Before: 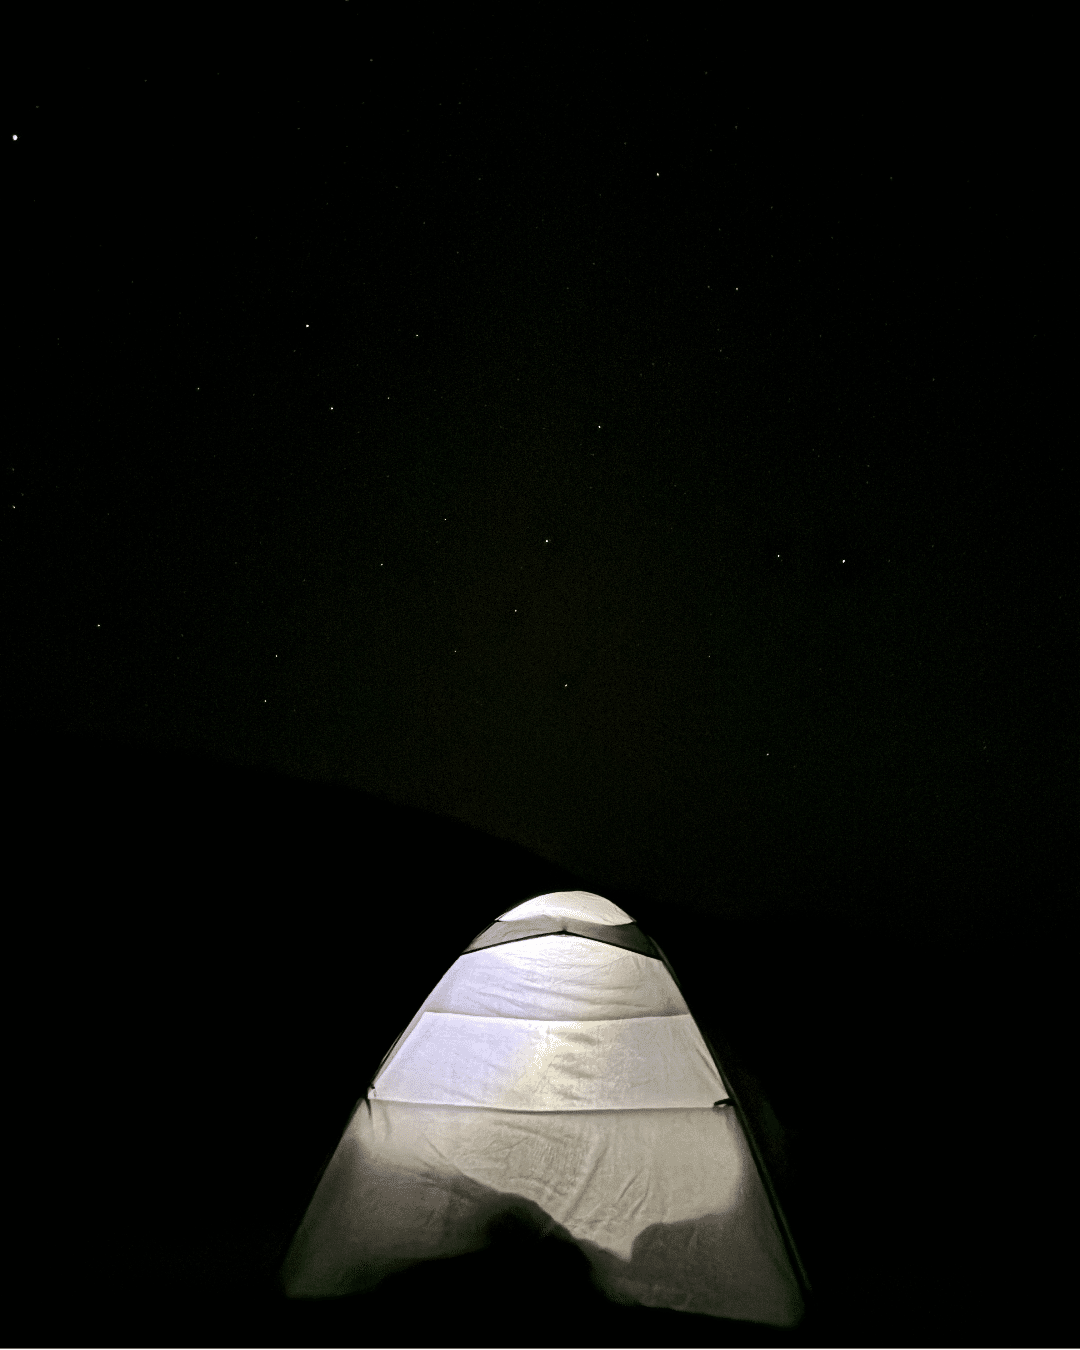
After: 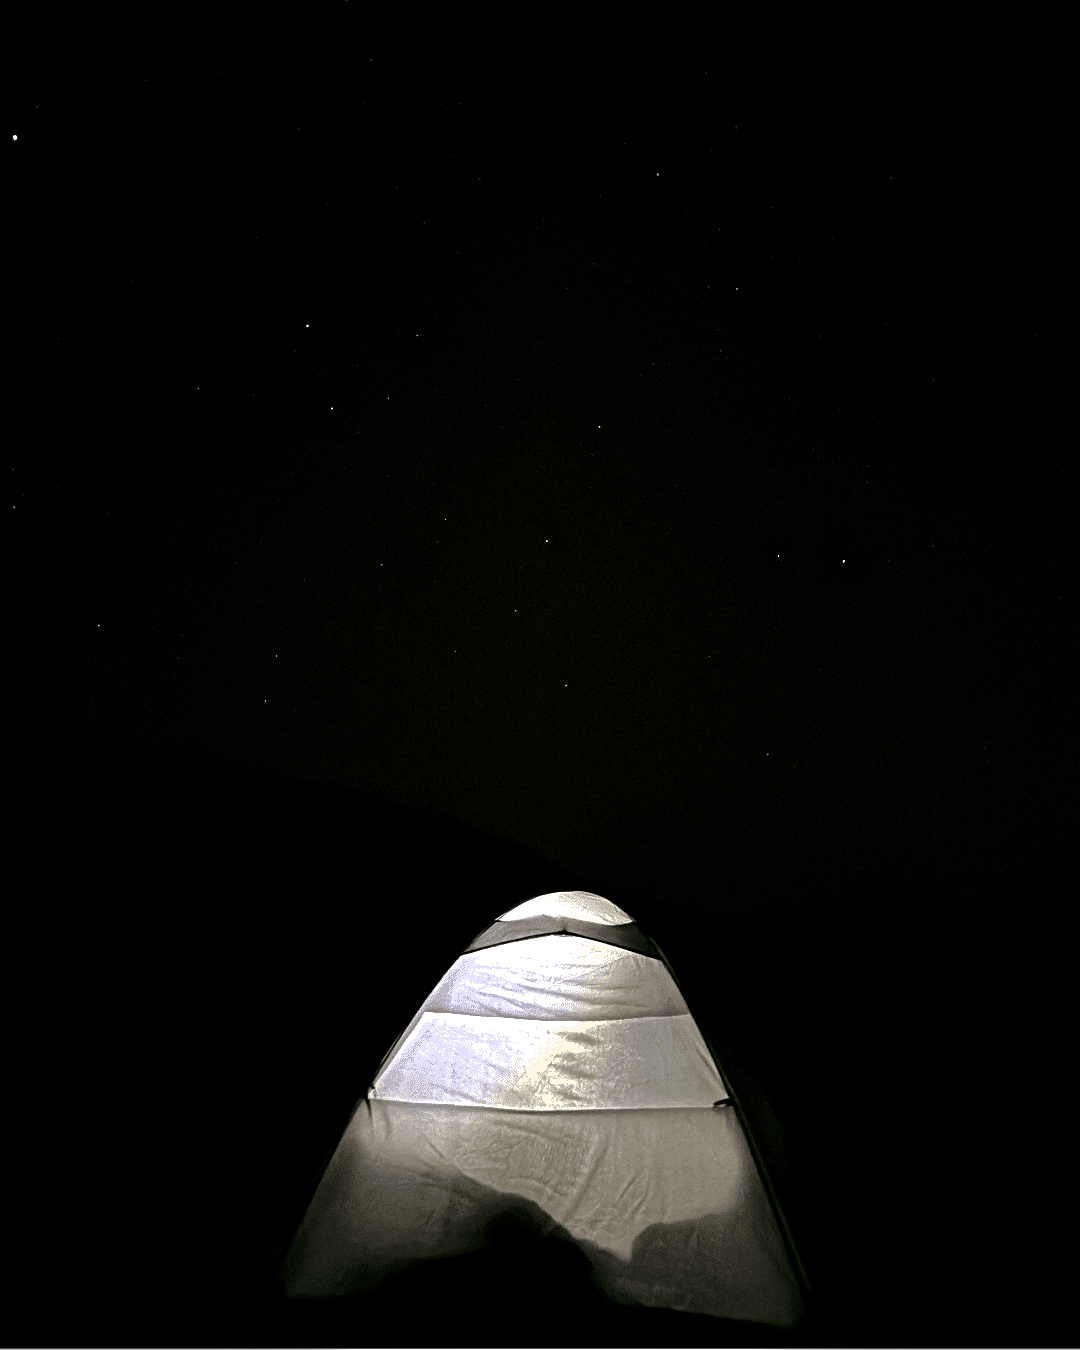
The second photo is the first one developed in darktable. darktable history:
sharpen: amount 0.21
tone equalizer: -8 EV -0.424 EV, -7 EV -0.354 EV, -6 EV -0.371 EV, -5 EV -0.249 EV, -3 EV 0.235 EV, -2 EV 0.315 EV, -1 EV 0.388 EV, +0 EV 0.399 EV
base curve: curves: ch0 [(0, 0) (0.826, 0.587) (1, 1)], preserve colors average RGB
